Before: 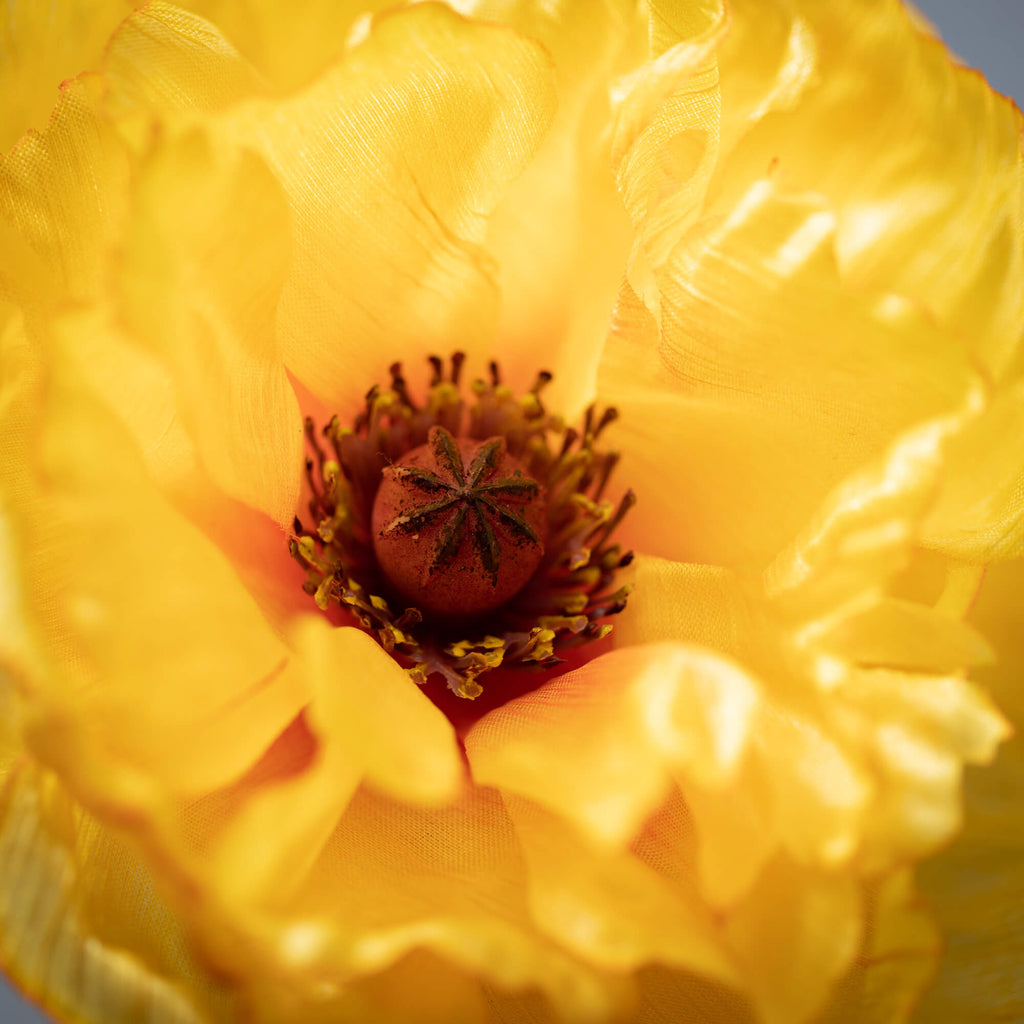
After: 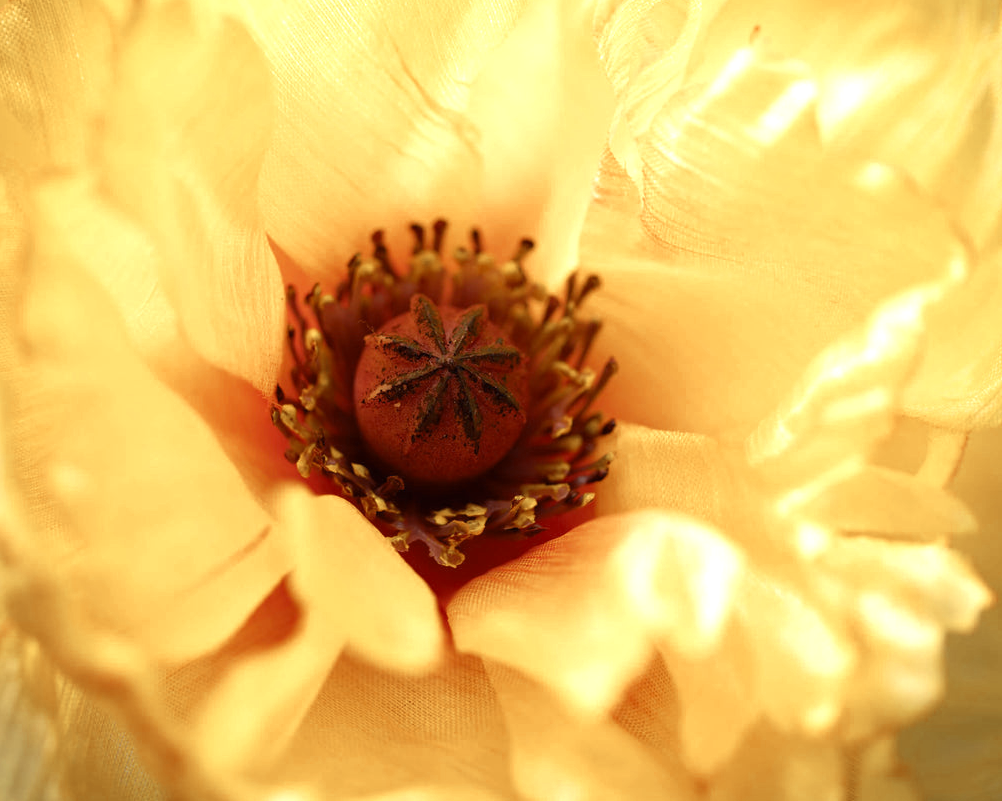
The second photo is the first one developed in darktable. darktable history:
crop and rotate: left 1.842%, top 12.956%, right 0.249%, bottom 8.771%
exposure: exposure 0.495 EV, compensate highlight preservation false
color zones: curves: ch0 [(0, 0.5) (0.125, 0.4) (0.25, 0.5) (0.375, 0.4) (0.5, 0.4) (0.625, 0.35) (0.75, 0.35) (0.875, 0.5)]; ch1 [(0, 0.35) (0.125, 0.45) (0.25, 0.35) (0.375, 0.35) (0.5, 0.35) (0.625, 0.35) (0.75, 0.45) (0.875, 0.35)]; ch2 [(0, 0.6) (0.125, 0.5) (0.25, 0.5) (0.375, 0.6) (0.5, 0.6) (0.625, 0.5) (0.75, 0.5) (0.875, 0.5)]
